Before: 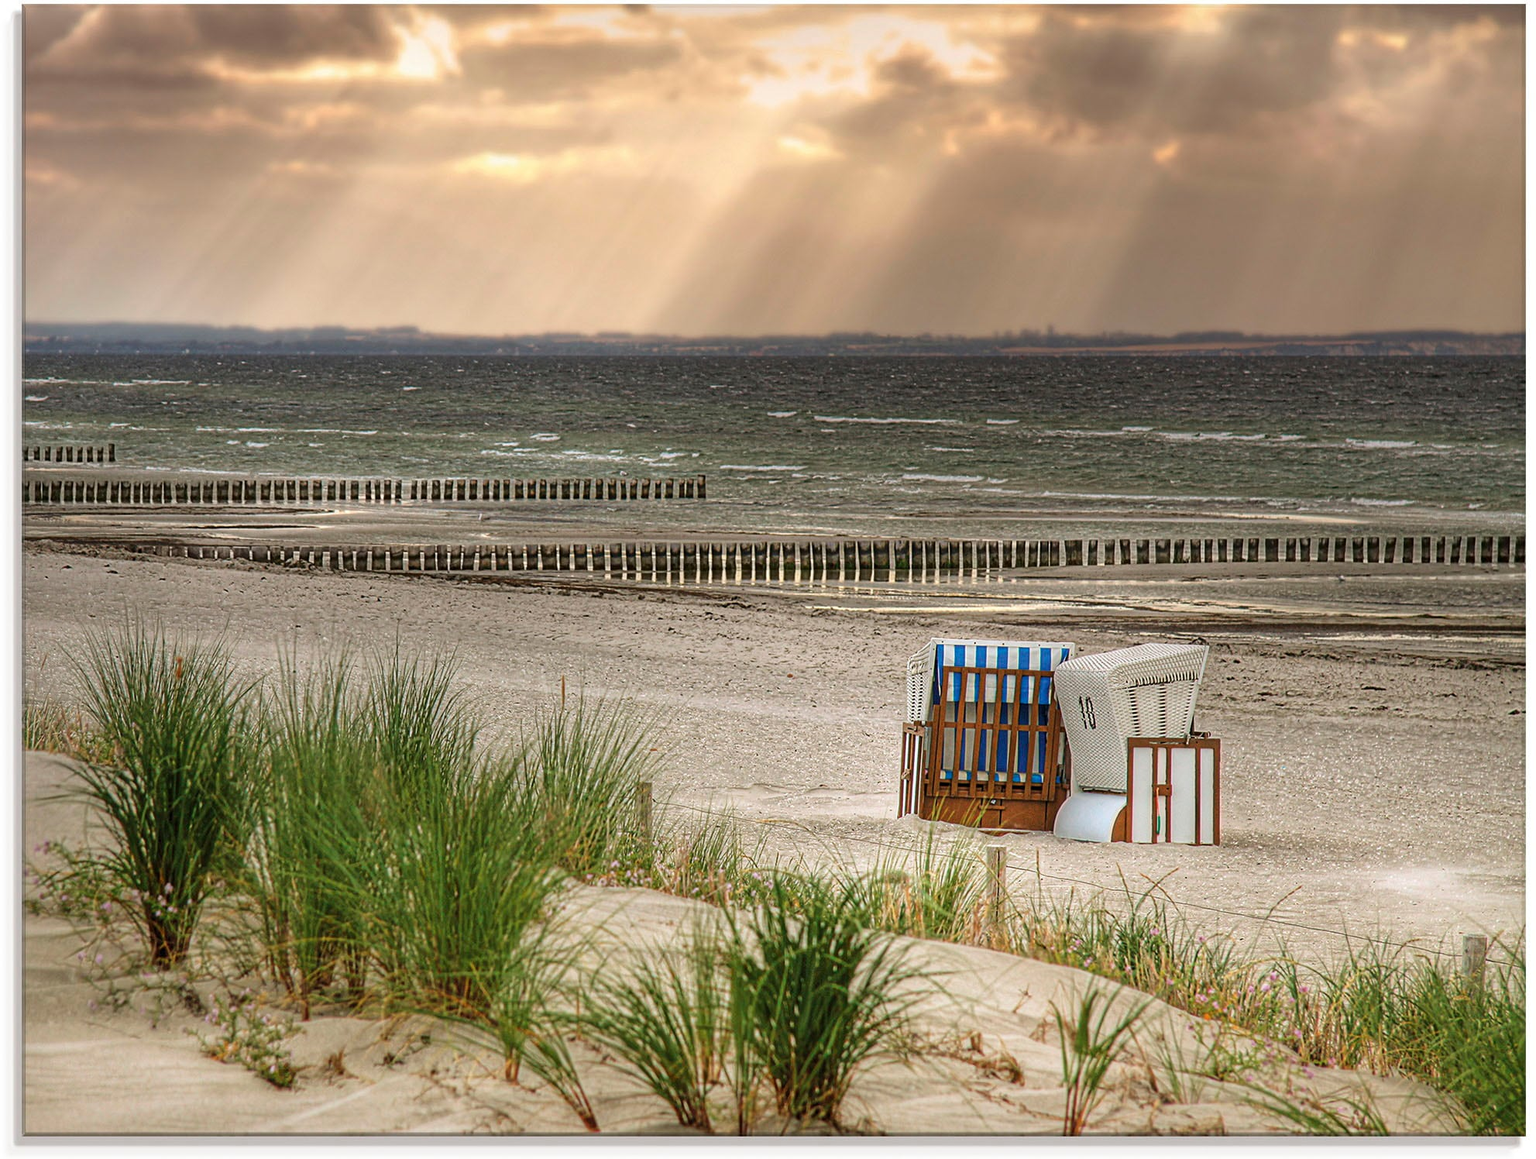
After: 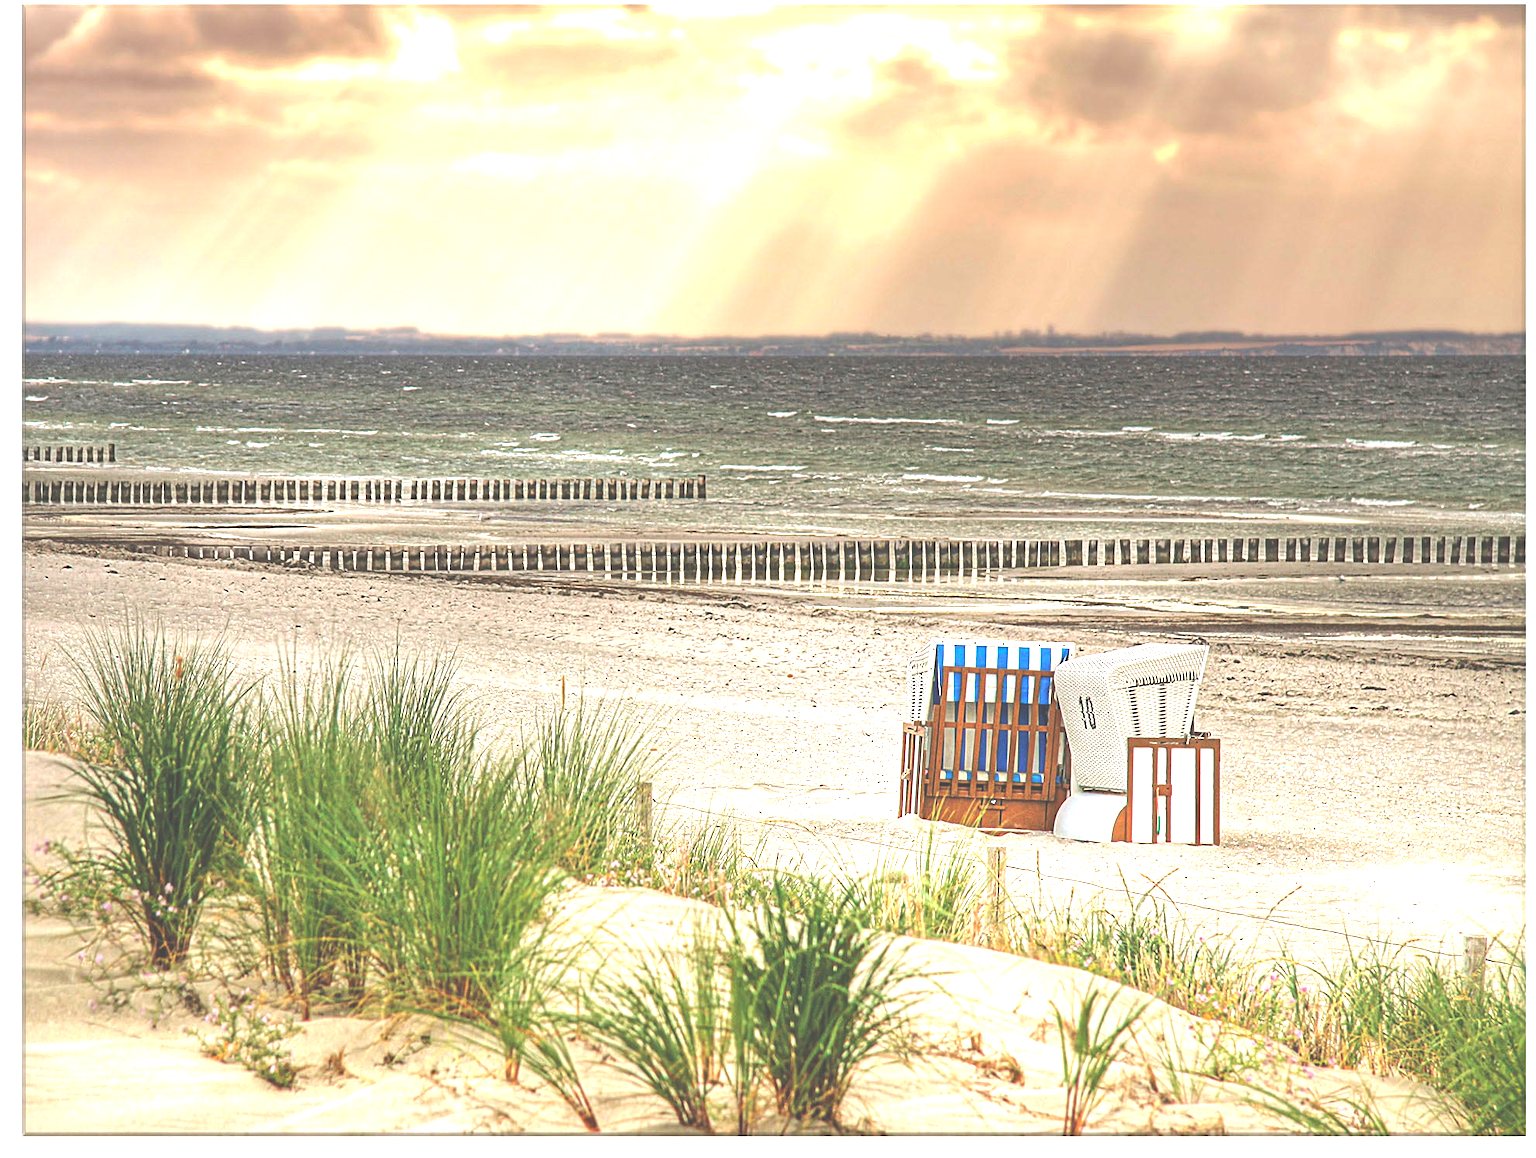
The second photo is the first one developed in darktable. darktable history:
haze removal: adaptive false
exposure: black level correction -0.024, exposure 1.397 EV, compensate highlight preservation false
